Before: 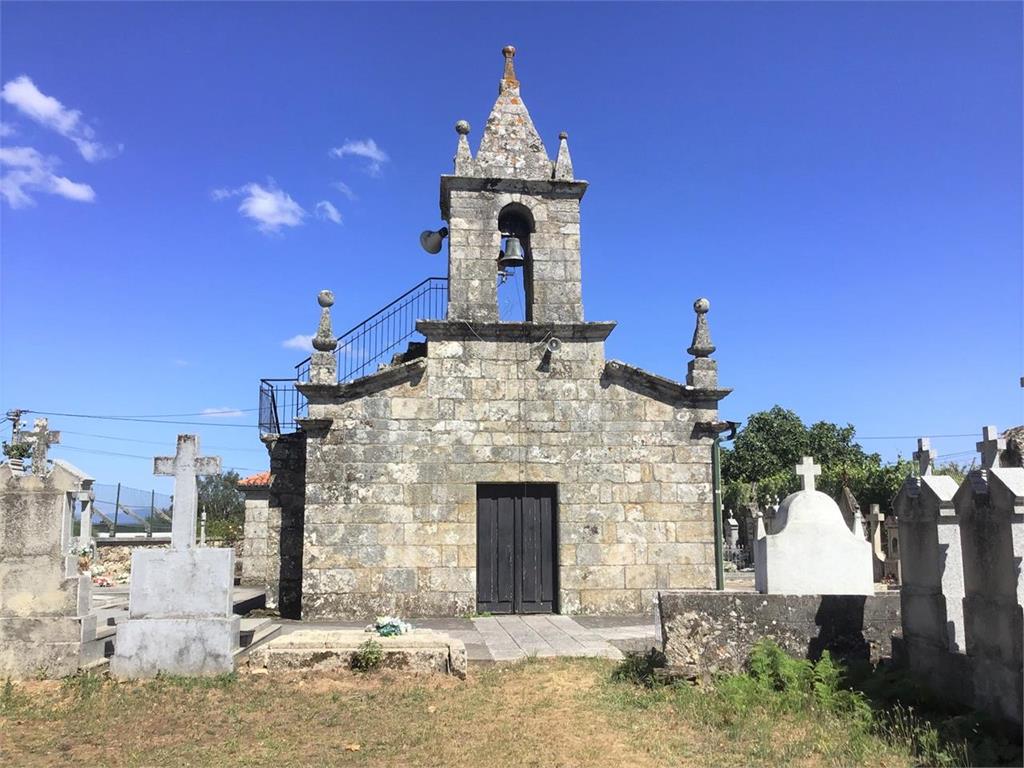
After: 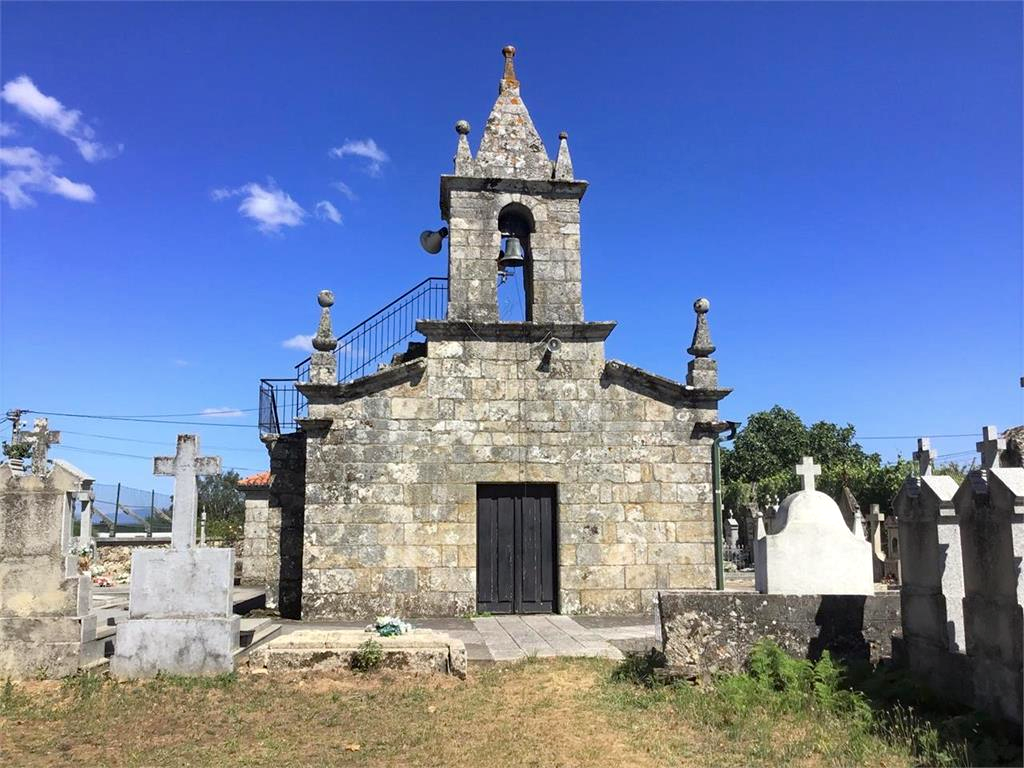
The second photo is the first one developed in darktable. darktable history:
haze removal: compatibility mode true, adaptive false
contrast brightness saturation: contrast 0.033, brightness -0.043
